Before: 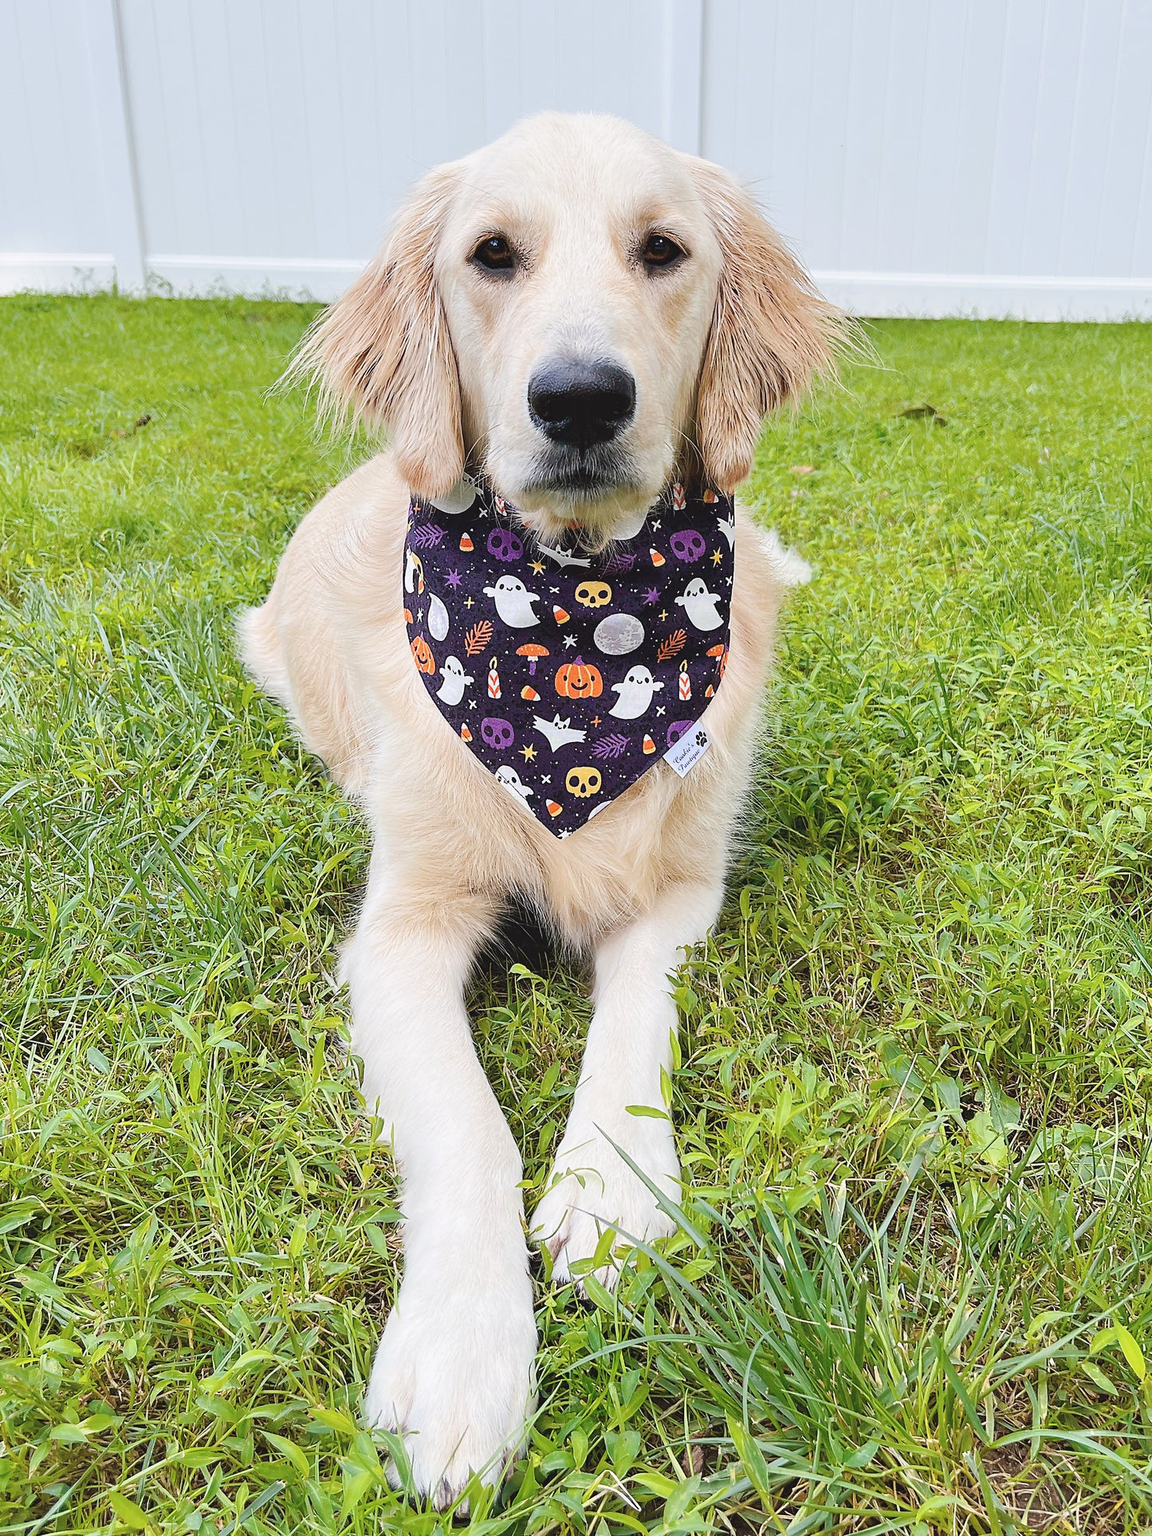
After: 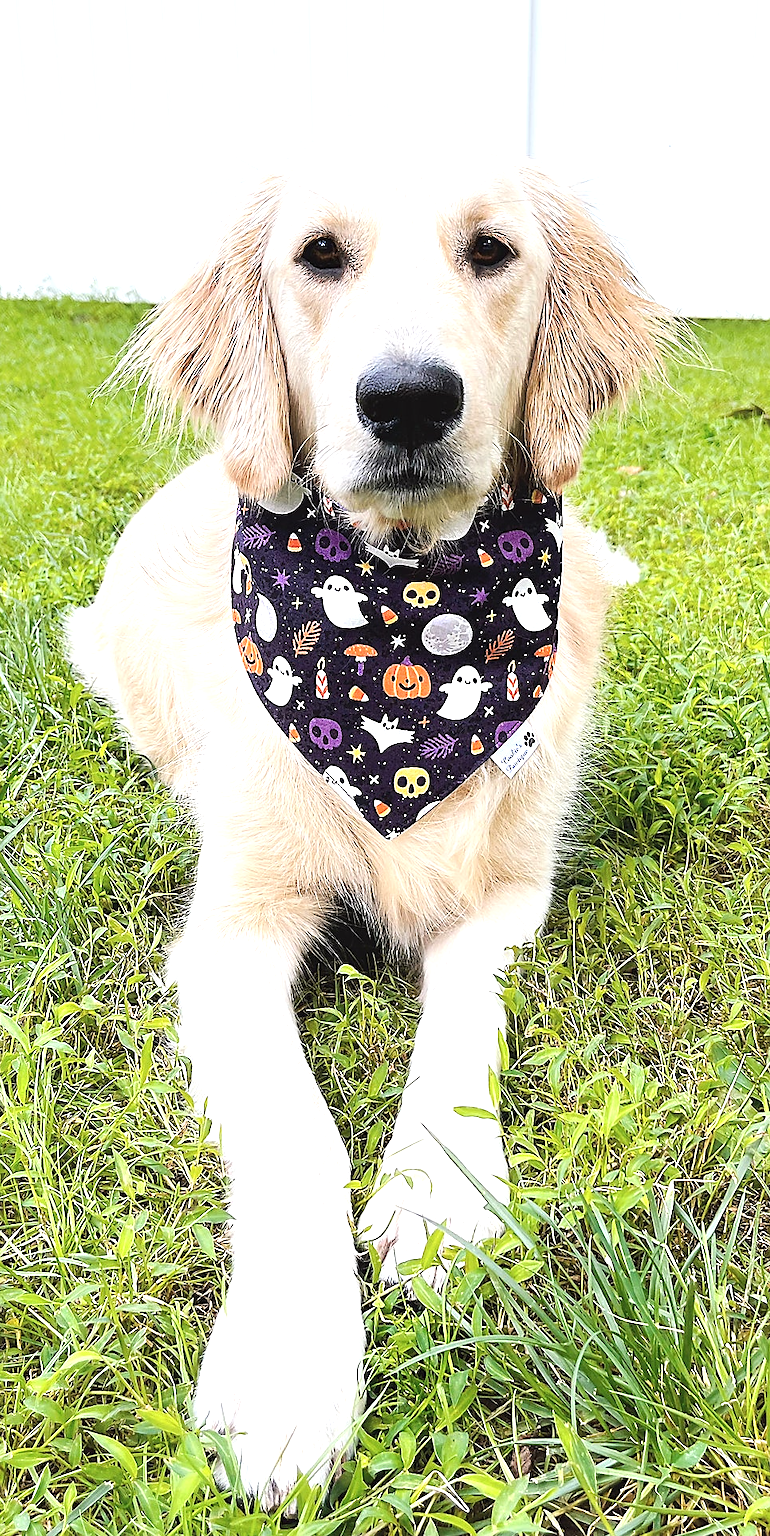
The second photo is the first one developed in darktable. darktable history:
crop and rotate: left 14.952%, right 18.15%
sharpen: radius 1.814, amount 0.413, threshold 1.444
tone equalizer: -8 EV -0.715 EV, -7 EV -0.671 EV, -6 EV -0.59 EV, -5 EV -0.39 EV, -3 EV 0.367 EV, -2 EV 0.6 EV, -1 EV 0.692 EV, +0 EV 0.742 EV, edges refinement/feathering 500, mask exposure compensation -1.57 EV, preserve details guided filter
